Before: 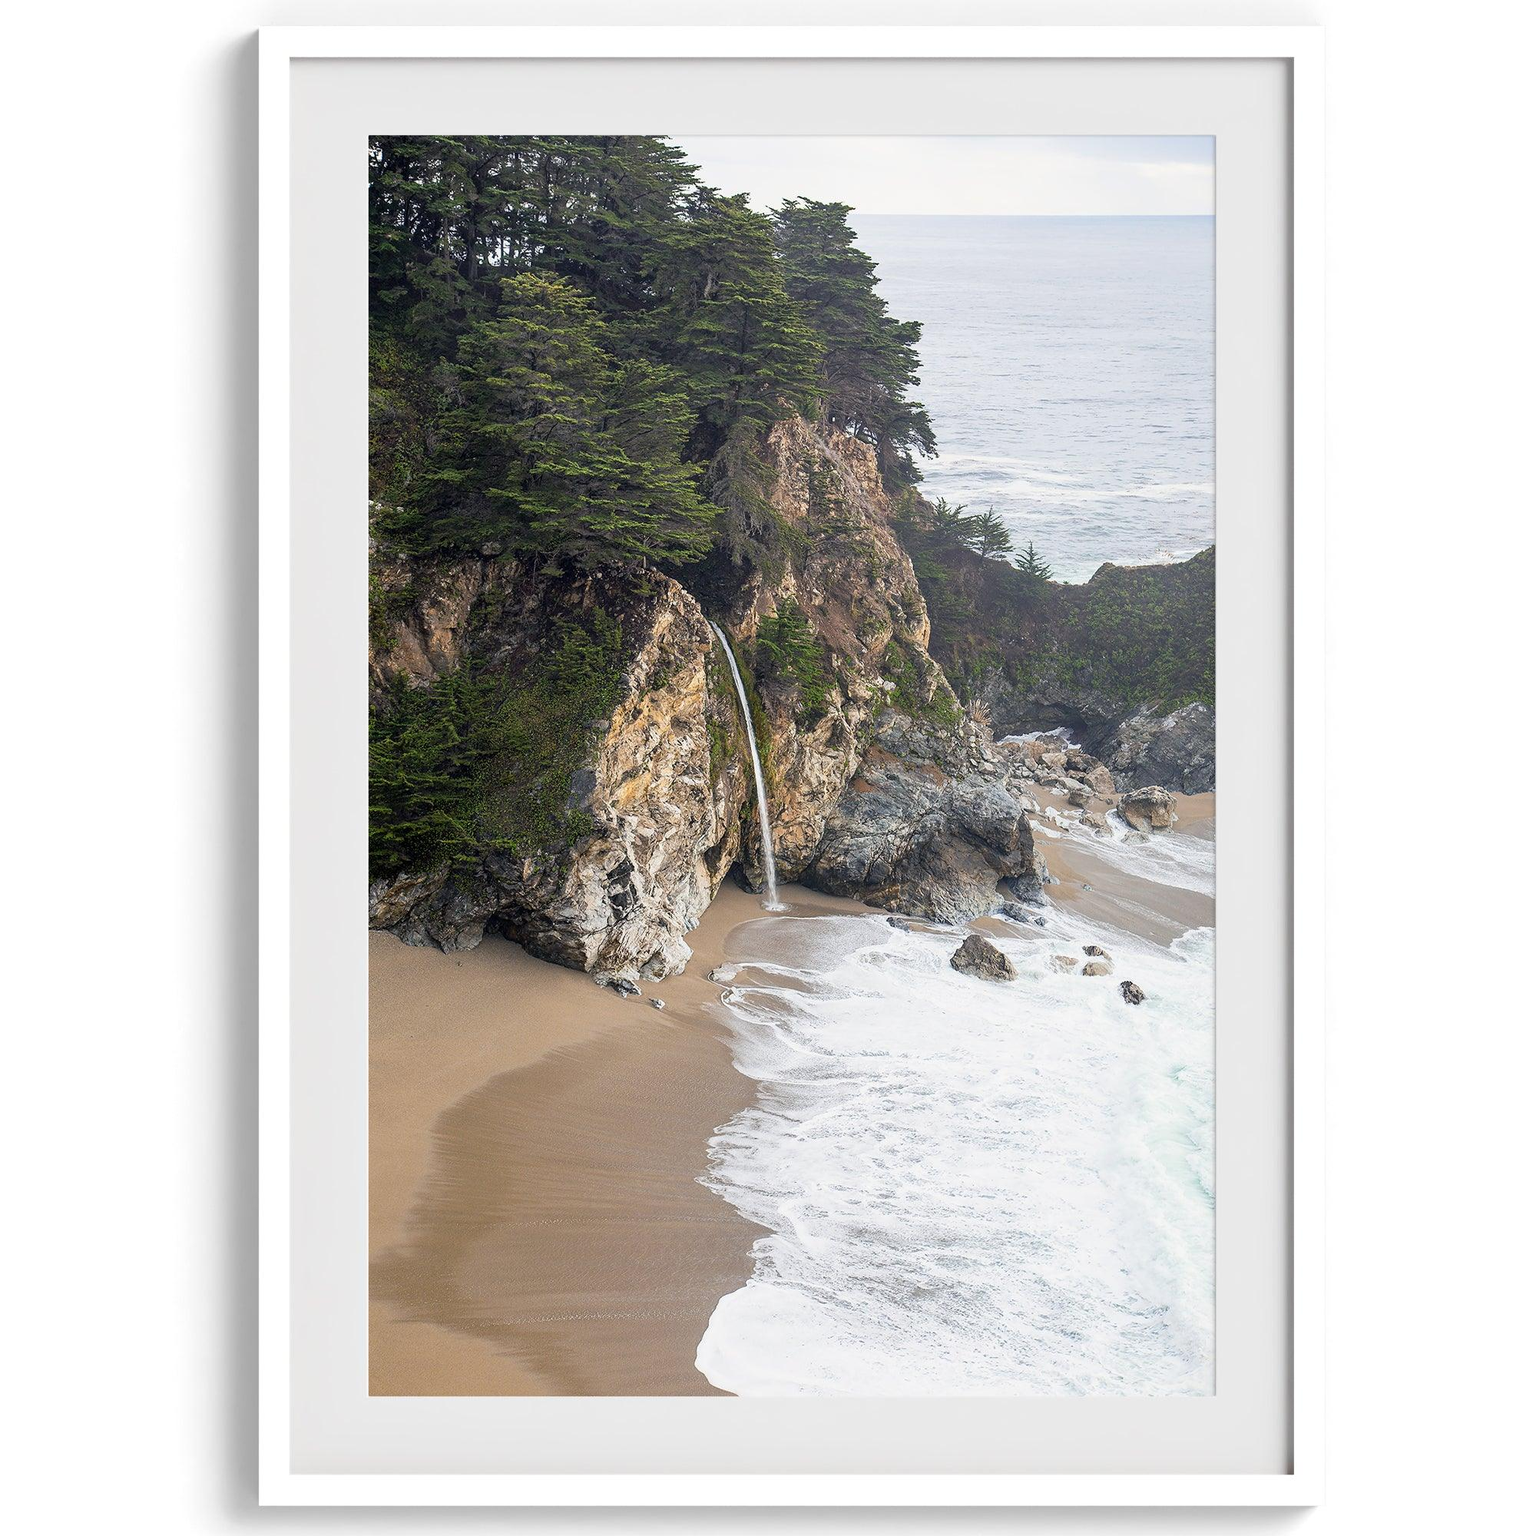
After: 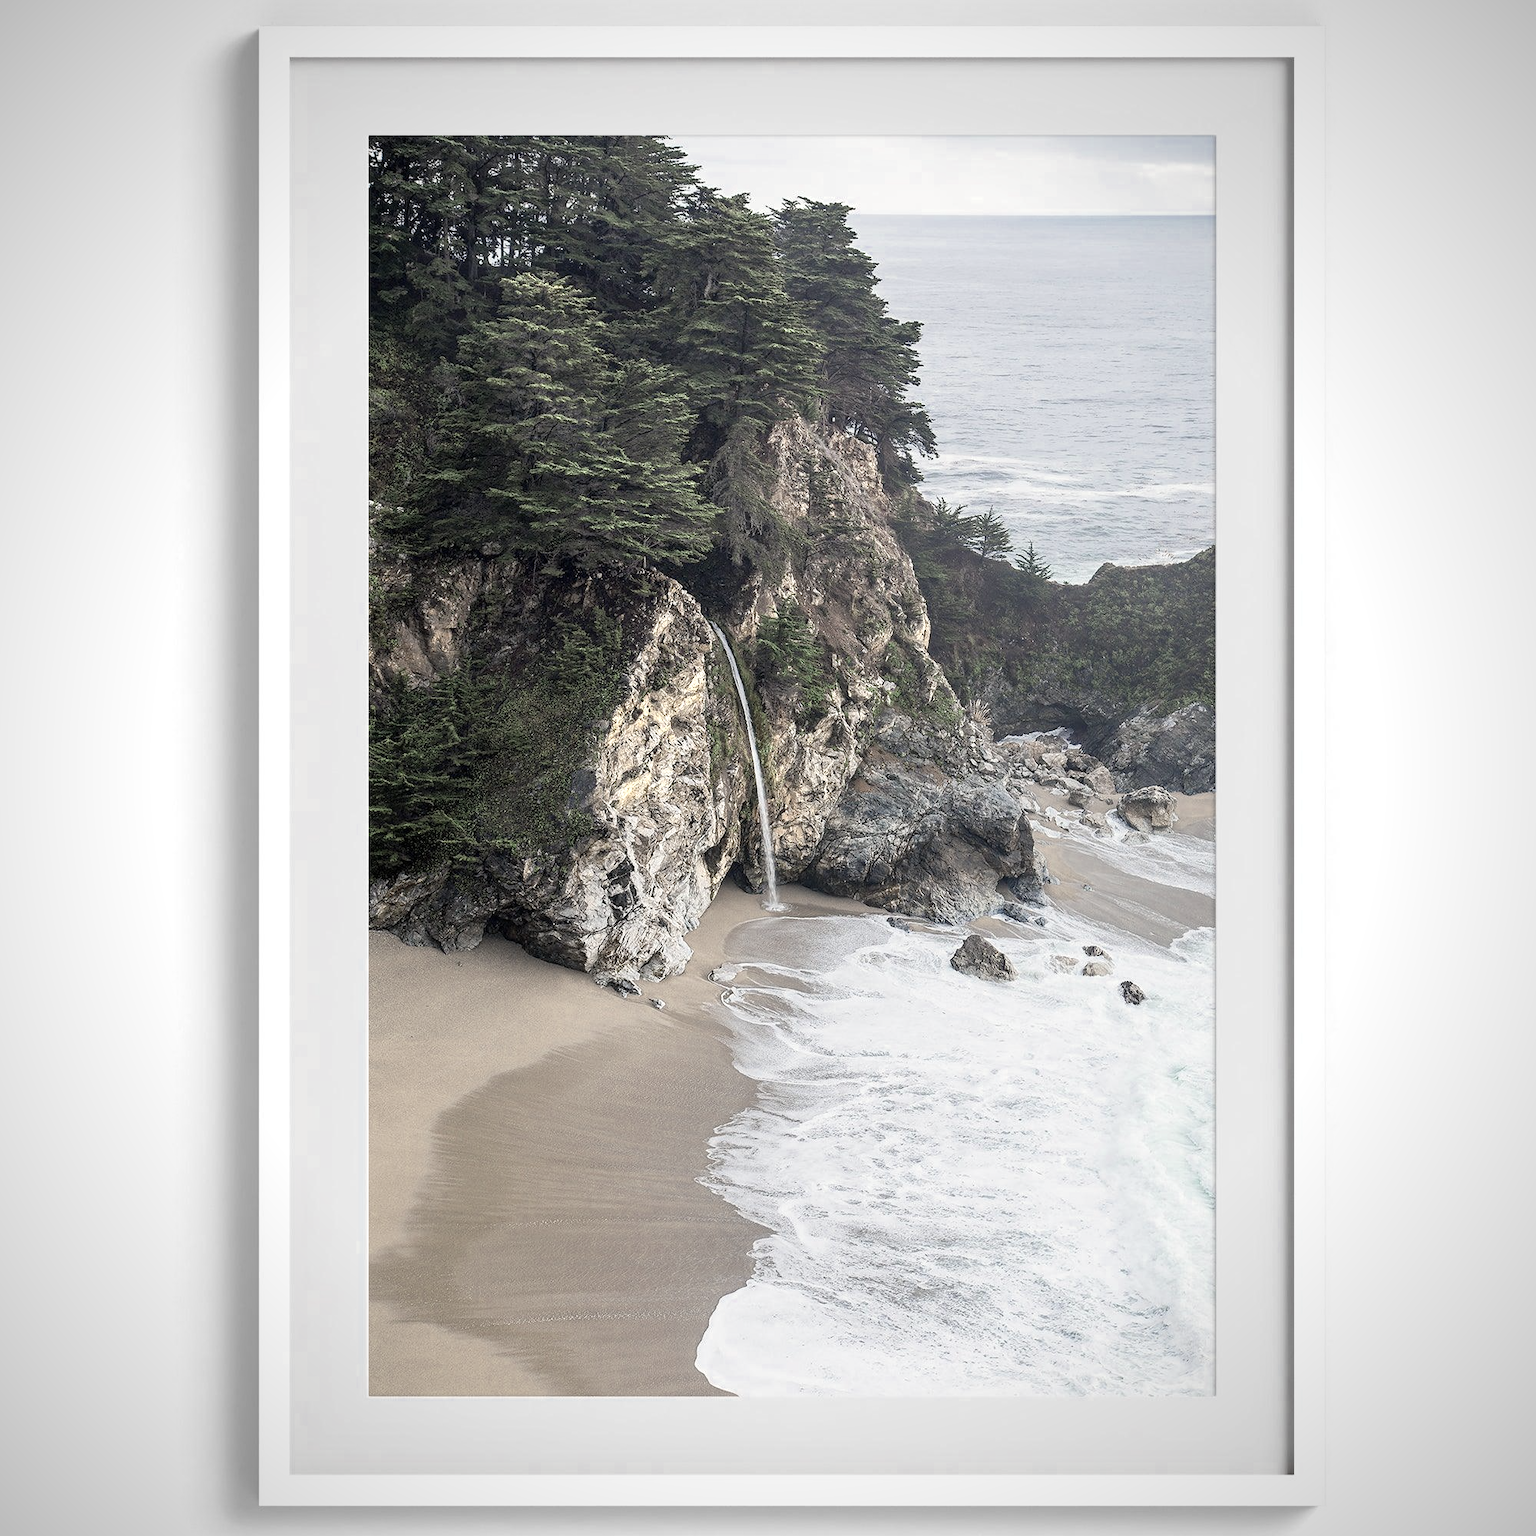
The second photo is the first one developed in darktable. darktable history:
vignetting: fall-off radius 60.92%
color zones: curves: ch0 [(0.25, 0.667) (0.758, 0.368)]; ch1 [(0.215, 0.245) (0.761, 0.373)]; ch2 [(0.247, 0.554) (0.761, 0.436)]
